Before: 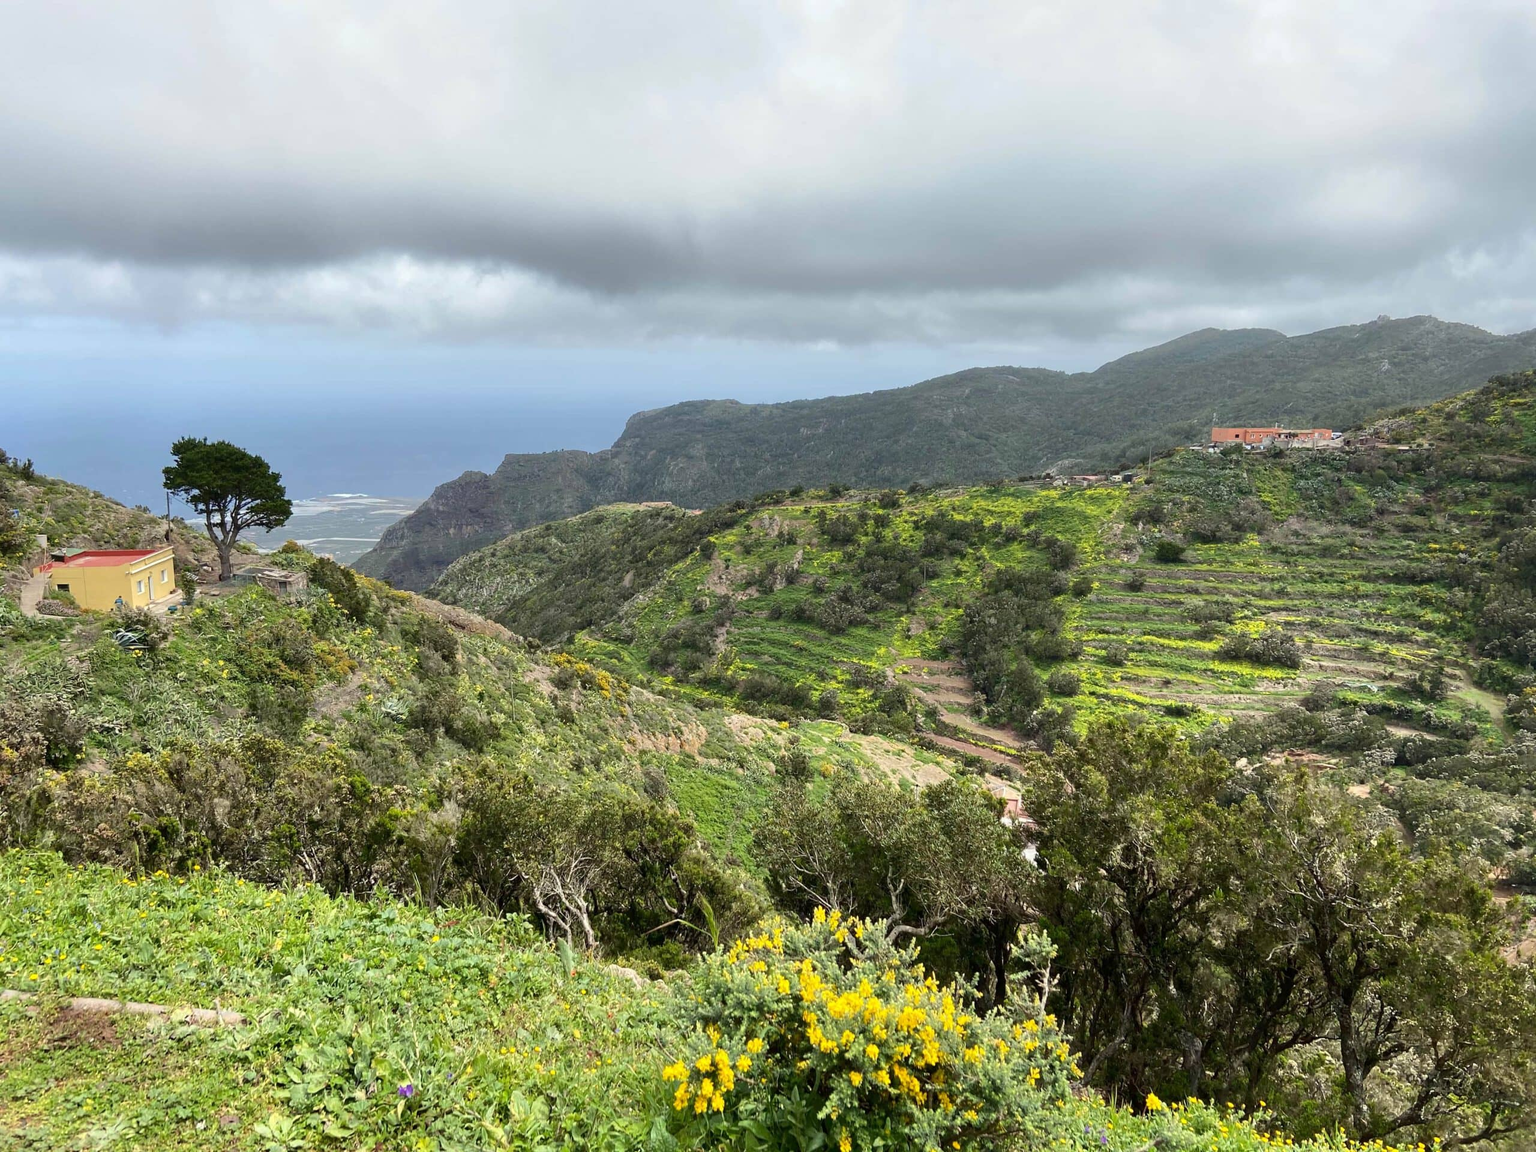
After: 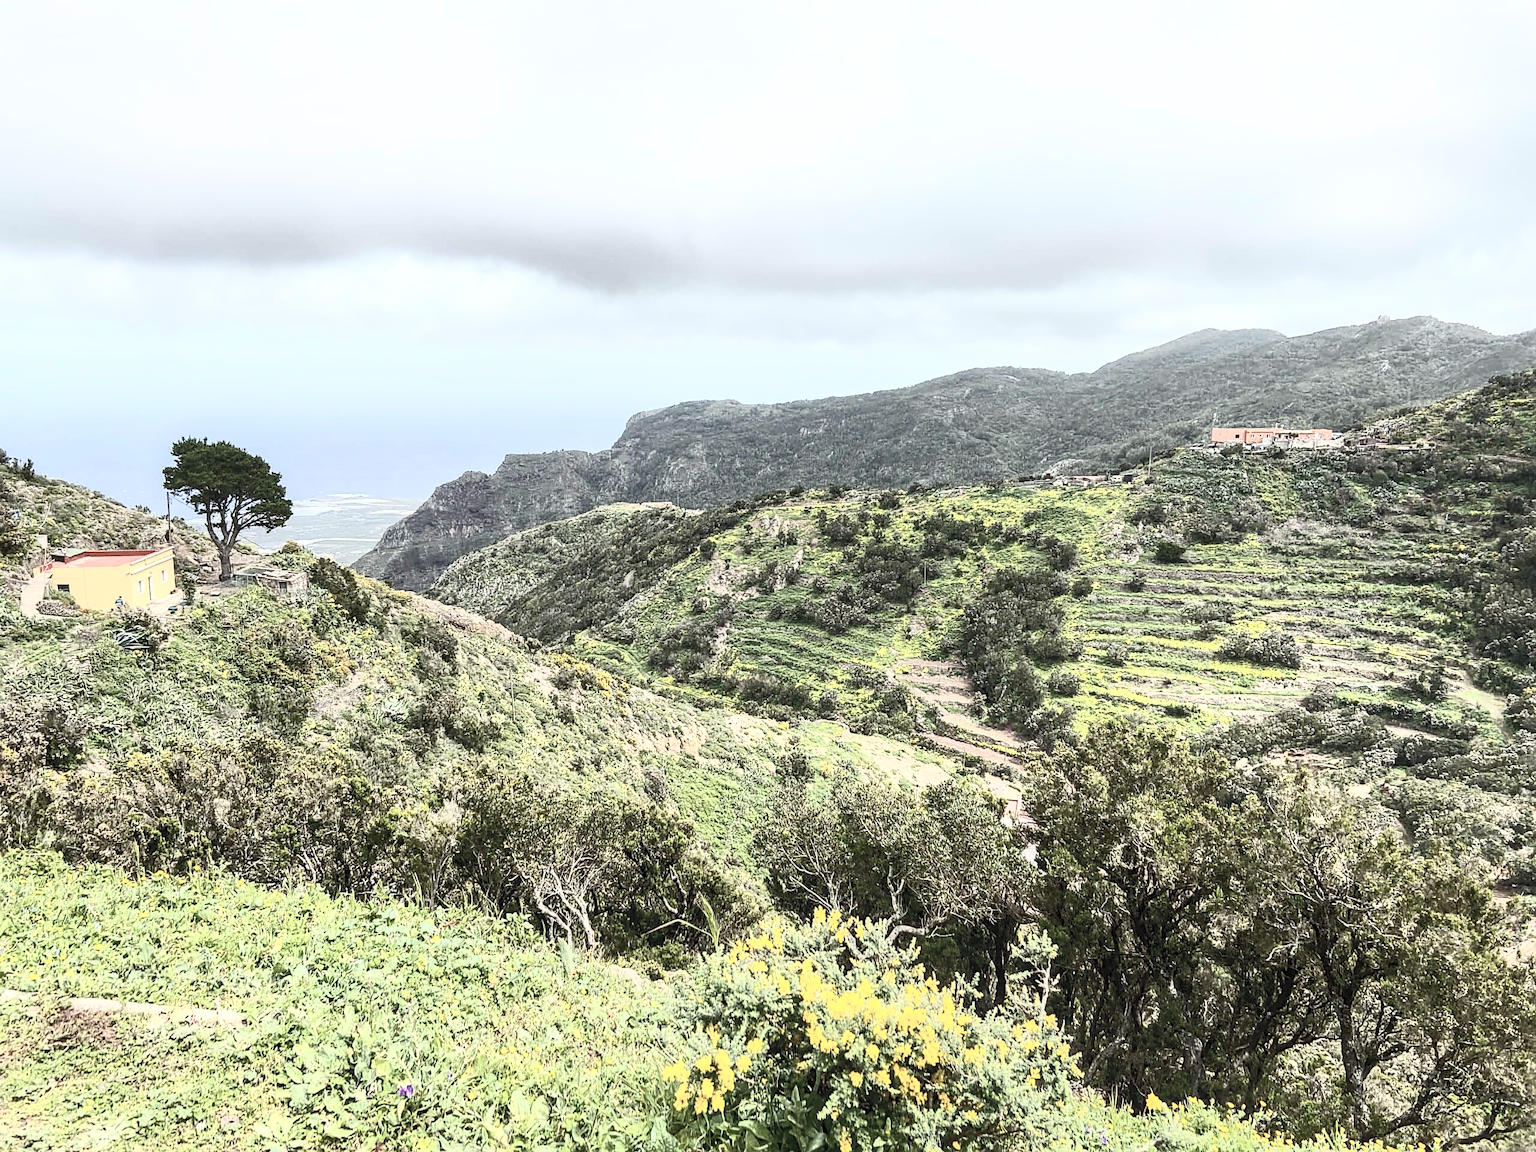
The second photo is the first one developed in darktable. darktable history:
contrast brightness saturation: contrast 0.57, brightness 0.57, saturation -0.34
local contrast: on, module defaults
sharpen: on, module defaults
